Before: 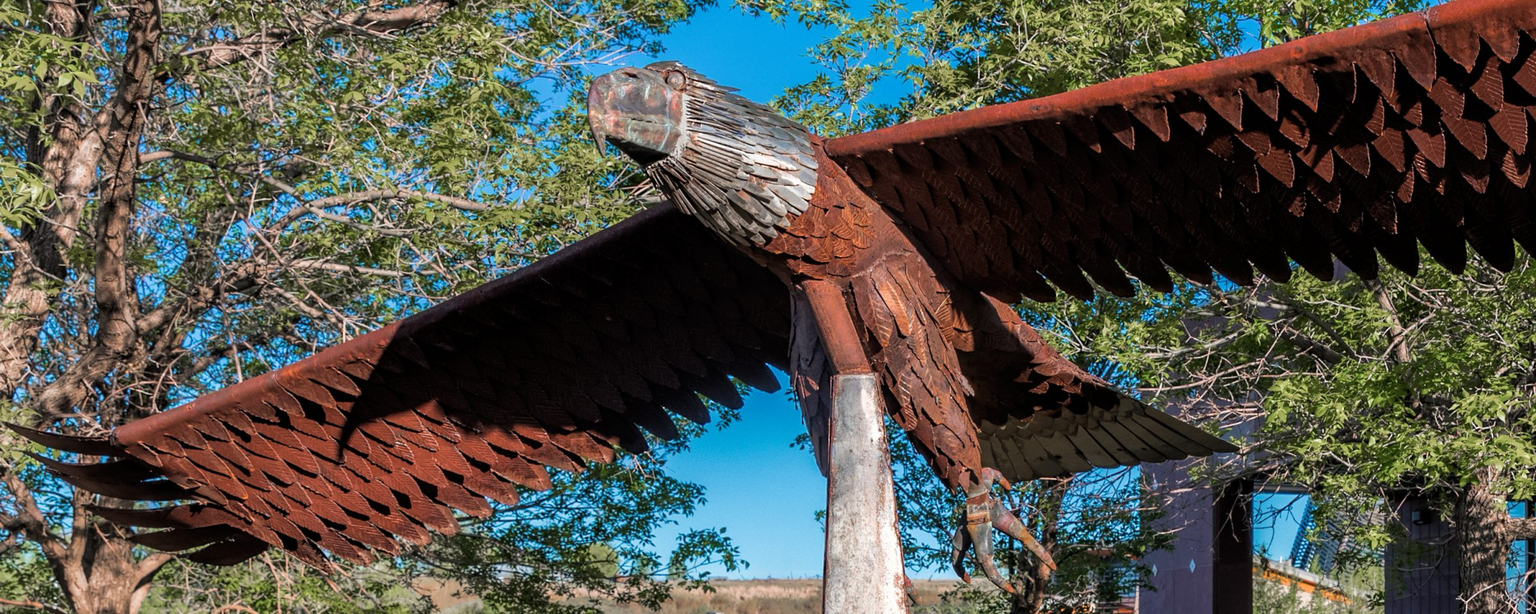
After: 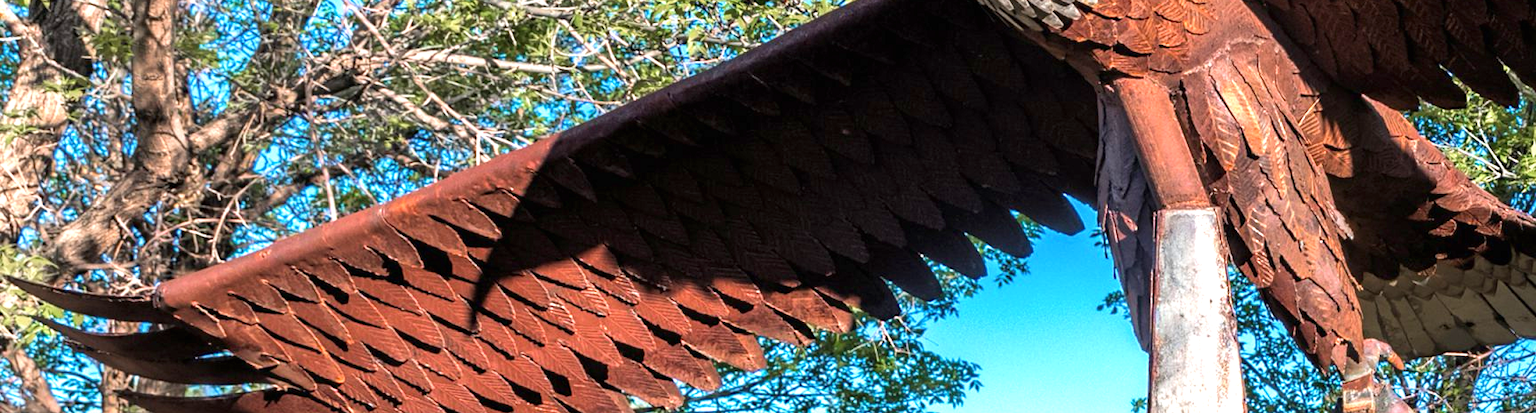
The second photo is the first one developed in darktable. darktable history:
velvia: strength 10%
exposure: black level correction 0, exposure 1 EV, compensate exposure bias true, compensate highlight preservation false
crop: top 36.498%, right 27.964%, bottom 14.995%
